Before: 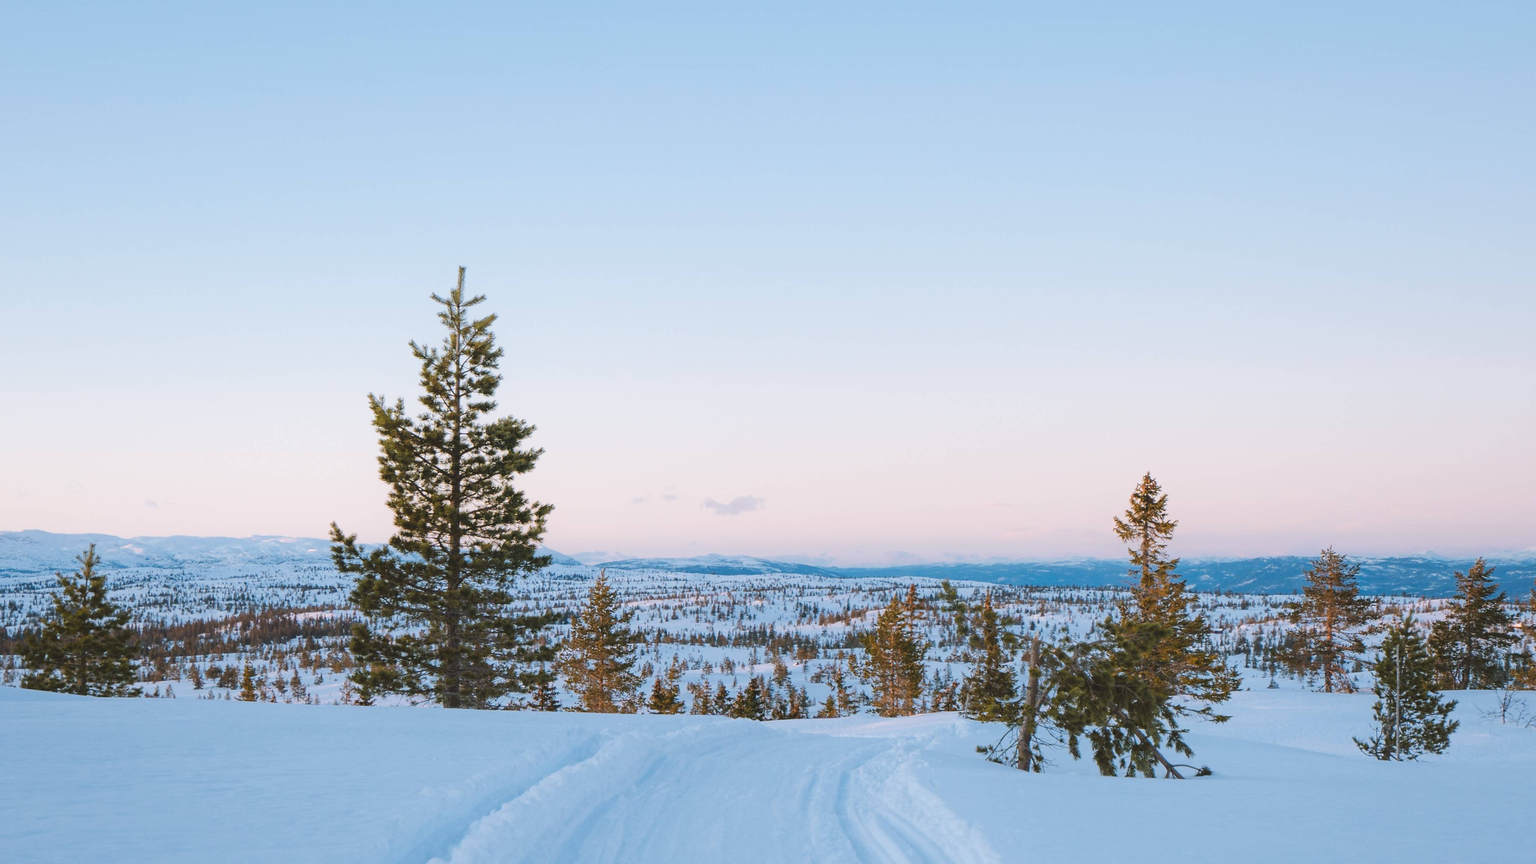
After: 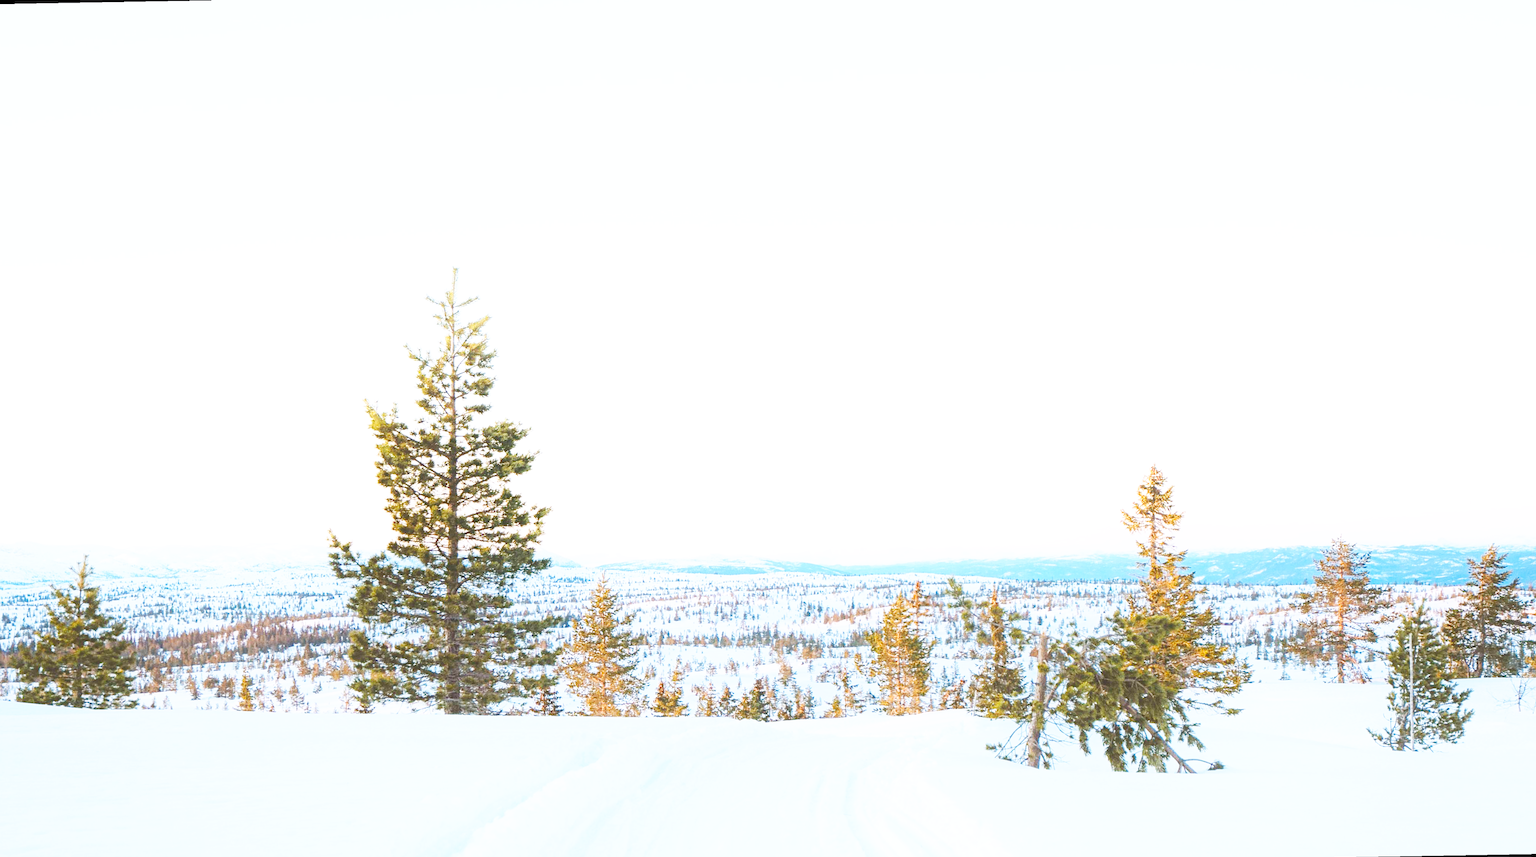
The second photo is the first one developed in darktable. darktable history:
rotate and perspective: rotation -1°, crop left 0.011, crop right 0.989, crop top 0.025, crop bottom 0.975
exposure: black level correction 0, exposure 0.7 EV, compensate highlight preservation false
base curve: curves: ch0 [(0, 0) (0.007, 0.004) (0.027, 0.03) (0.046, 0.07) (0.207, 0.54) (0.442, 0.872) (0.673, 0.972) (1, 1)], preserve colors none
contrast equalizer: y [[0.439, 0.44, 0.442, 0.457, 0.493, 0.498], [0.5 ×6], [0.5 ×6], [0 ×6], [0 ×6]]
